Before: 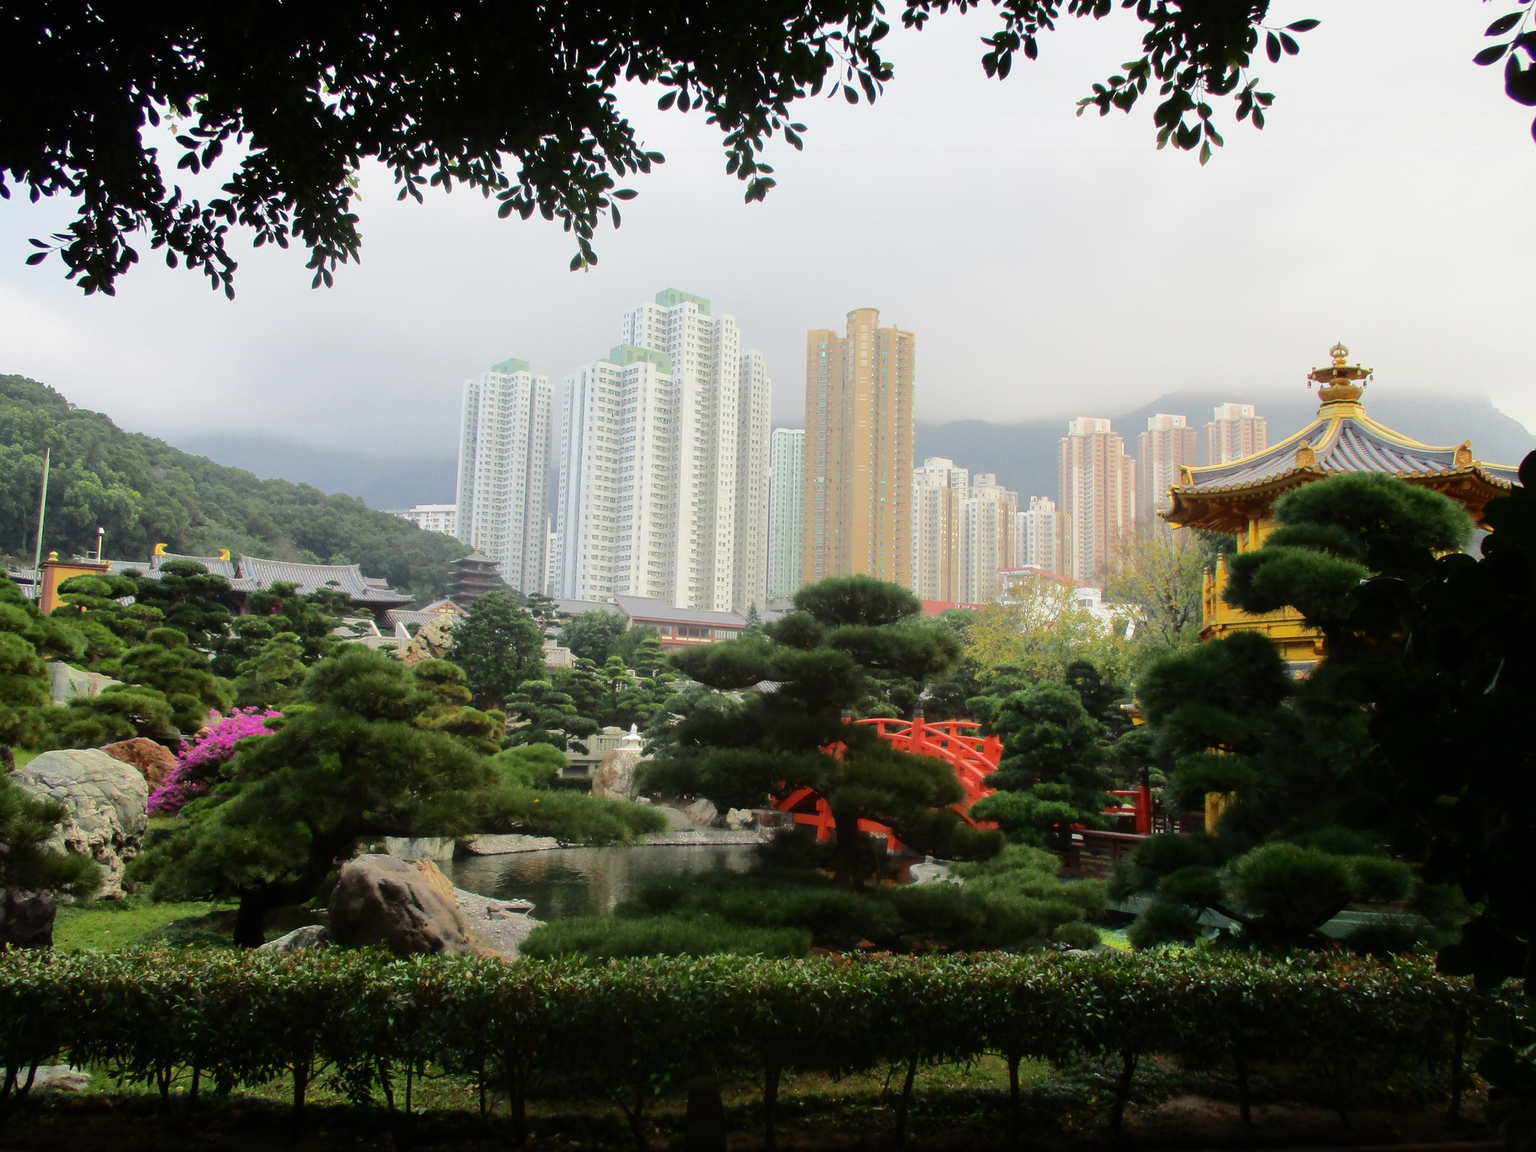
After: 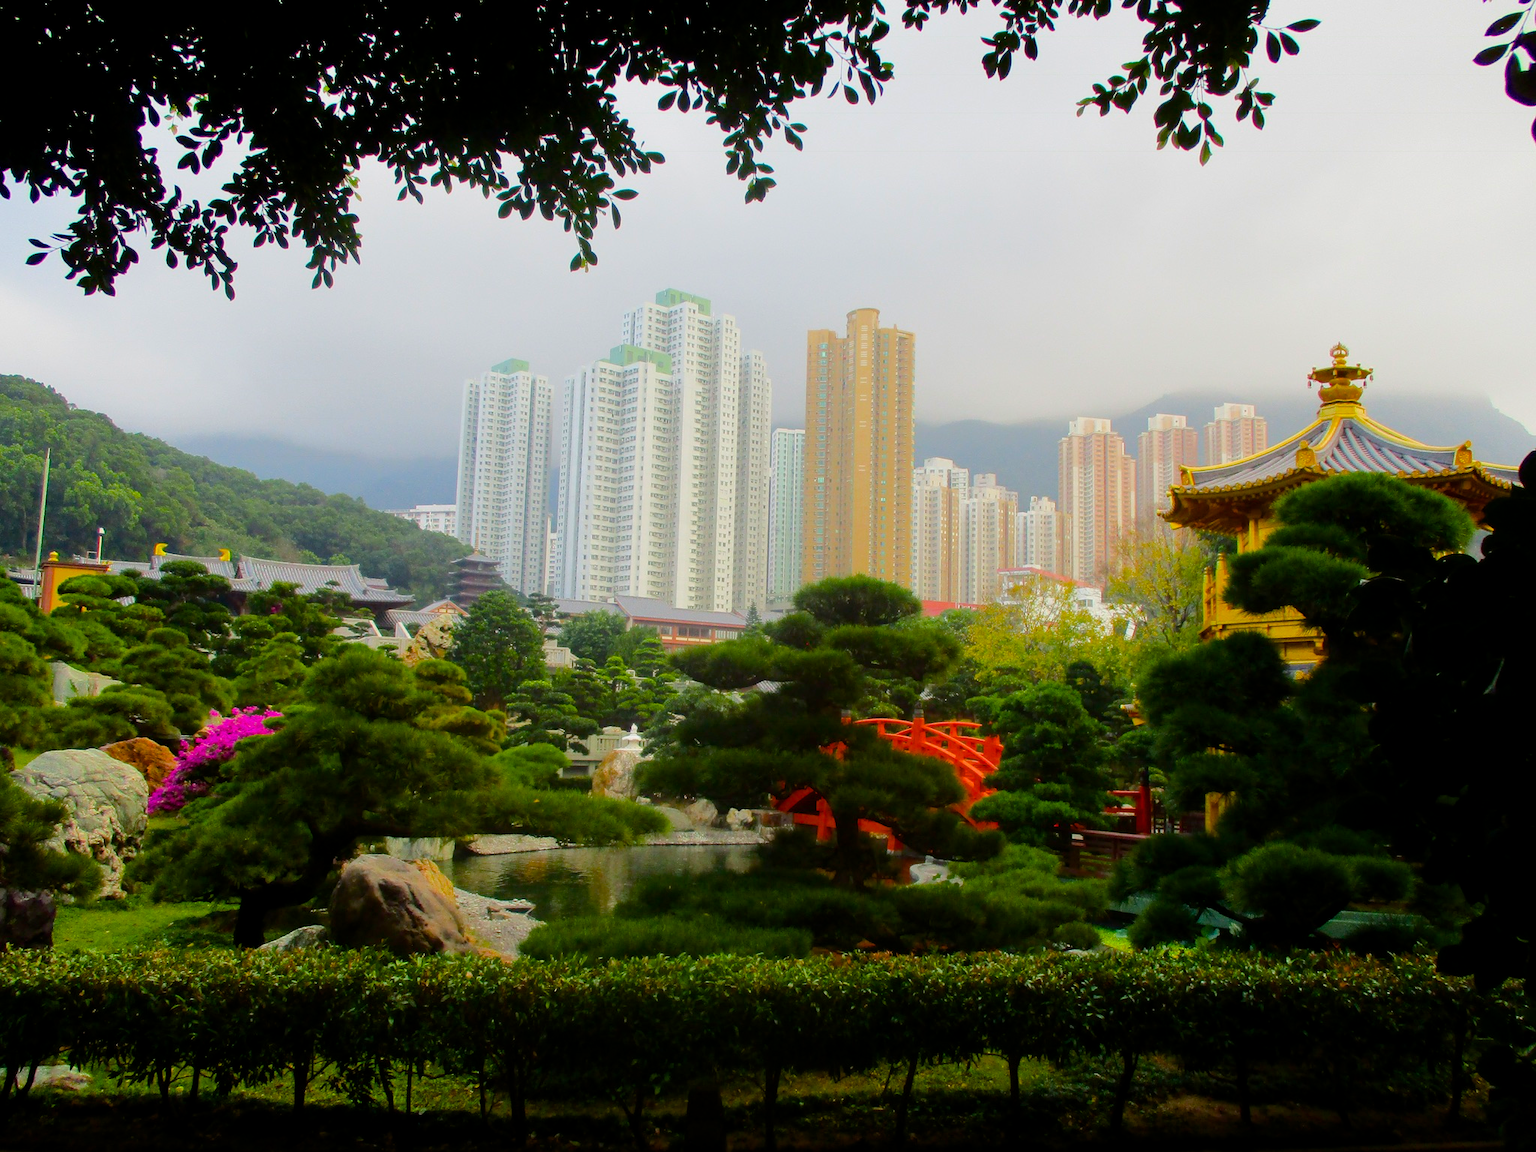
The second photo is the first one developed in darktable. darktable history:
color balance rgb: linear chroma grading › global chroma 15.264%, perceptual saturation grading › global saturation 38.754%, perceptual saturation grading › highlights -25.752%, perceptual saturation grading › mid-tones 35.483%, perceptual saturation grading › shadows 34.53%, perceptual brilliance grading › global brilliance 2.597%, perceptual brilliance grading › highlights -2.343%, perceptual brilliance grading › shadows 3.751%, global vibrance 20%
exposure: black level correction 0.001, exposure -0.199 EV, compensate exposure bias true, compensate highlight preservation false
